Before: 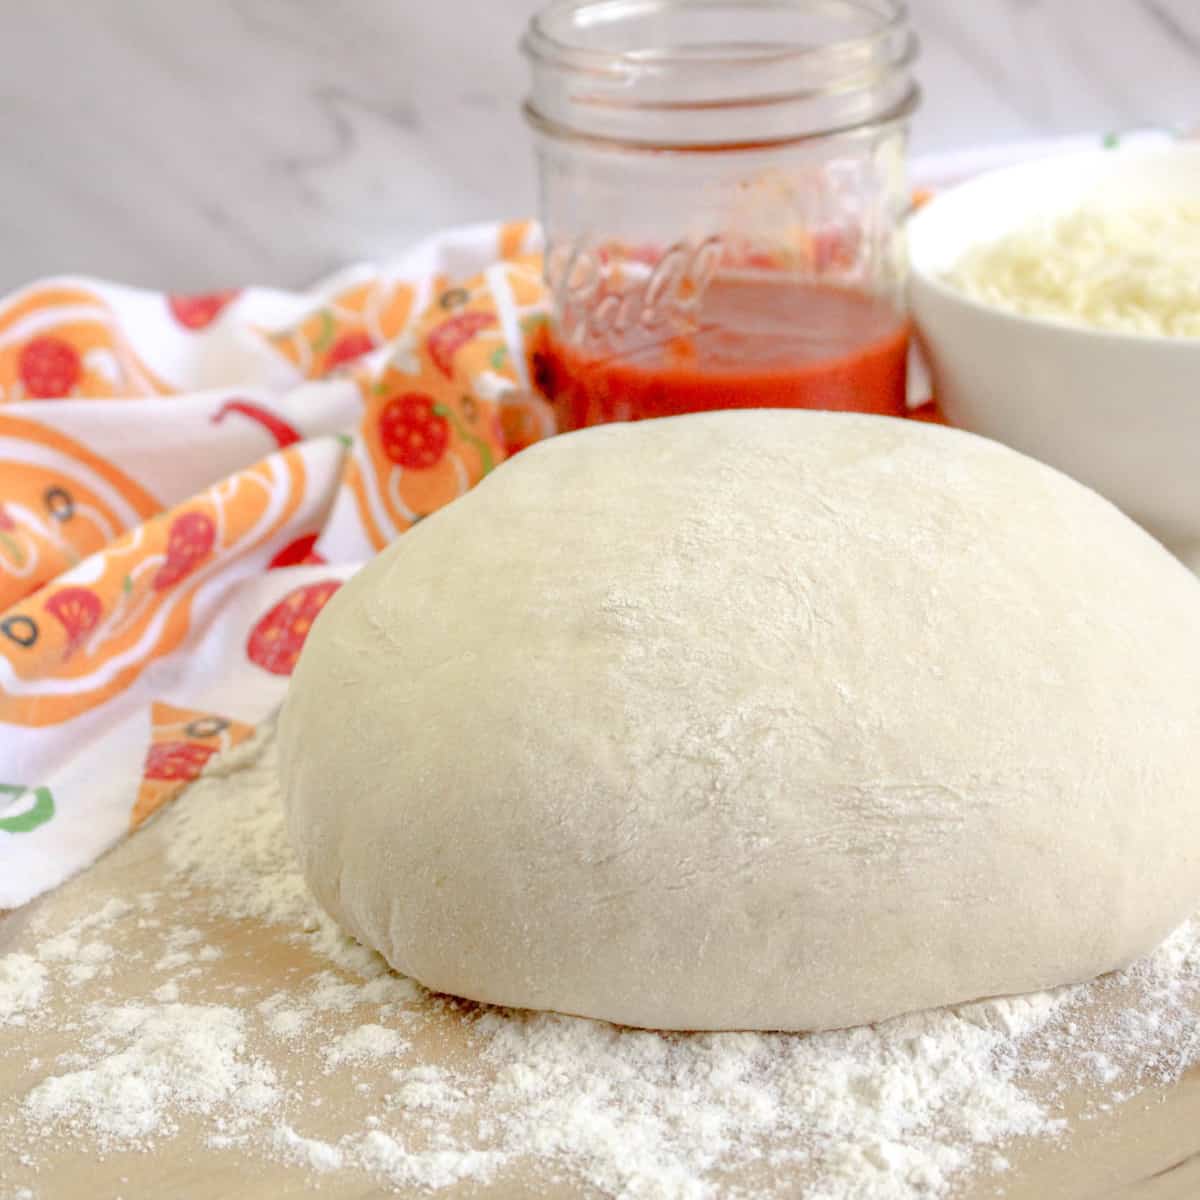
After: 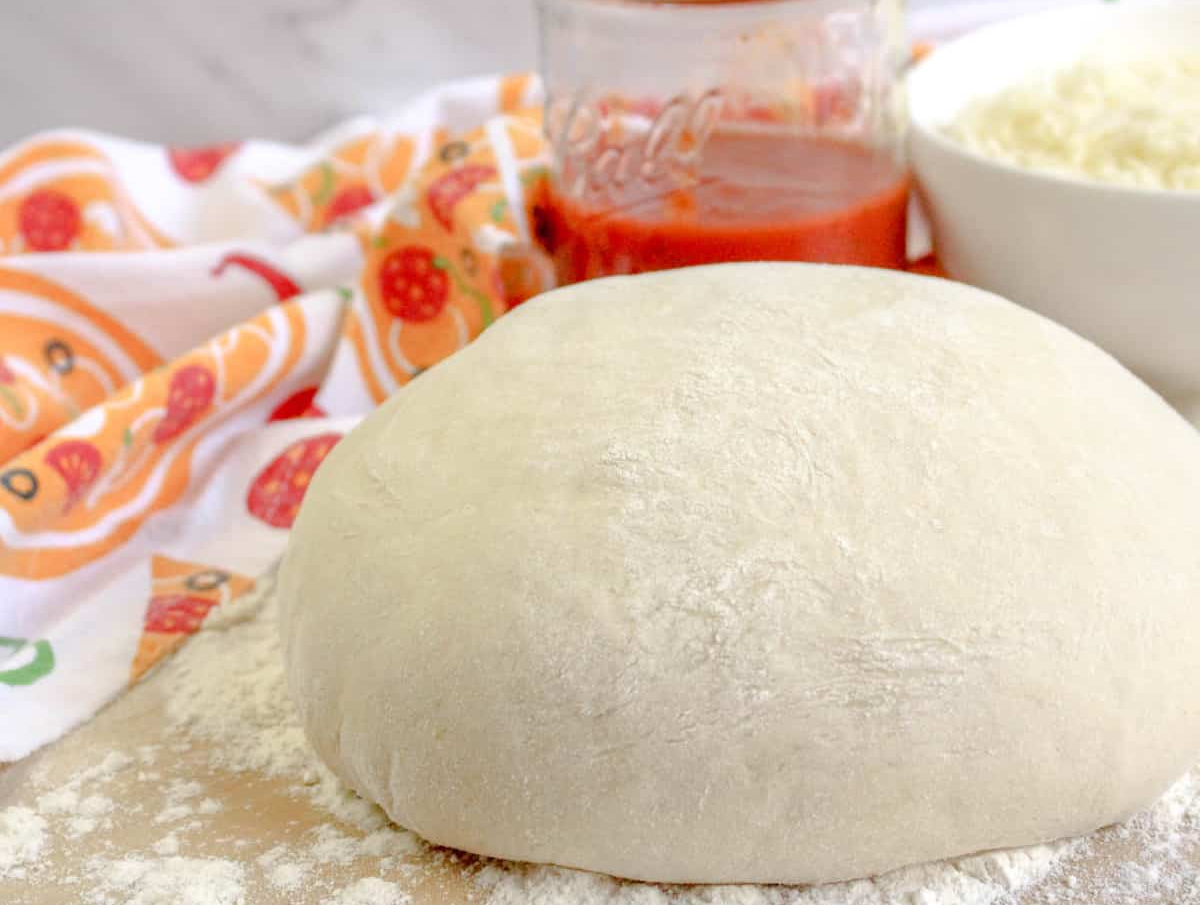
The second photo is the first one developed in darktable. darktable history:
crop and rotate: top 12.312%, bottom 12.267%
